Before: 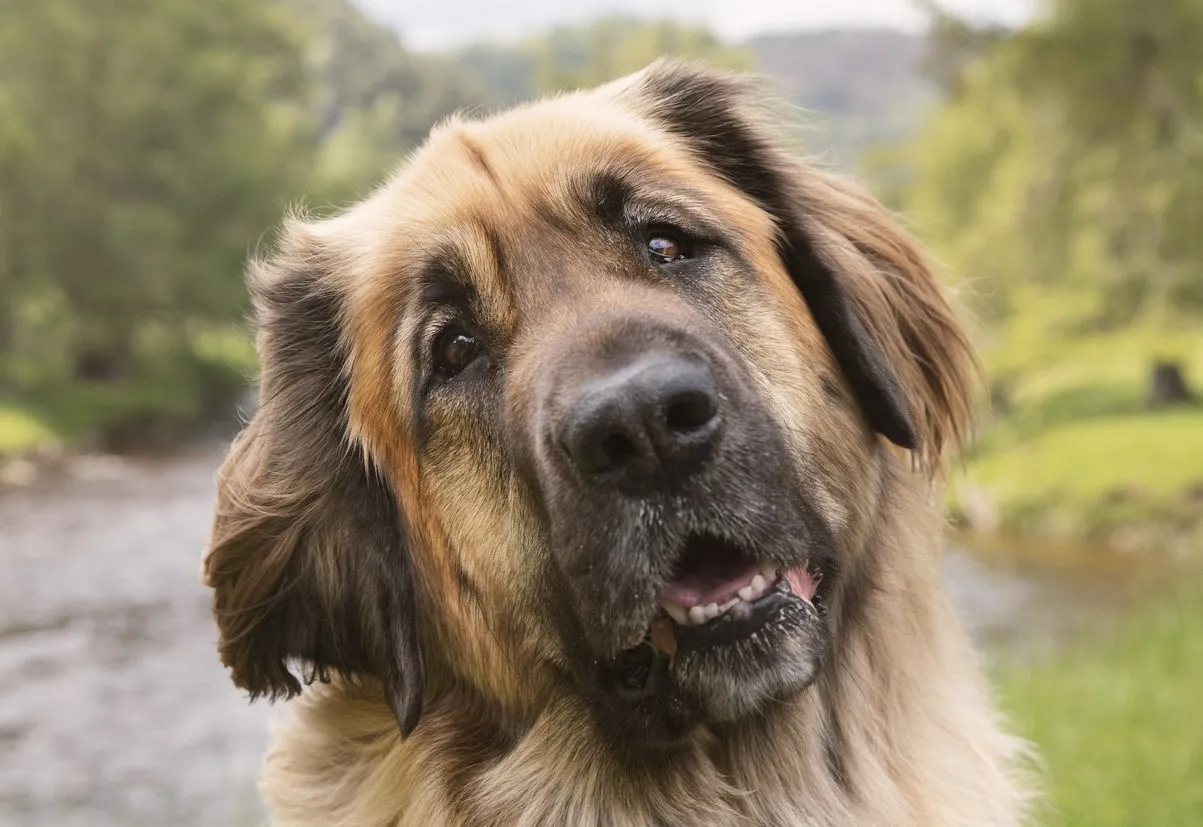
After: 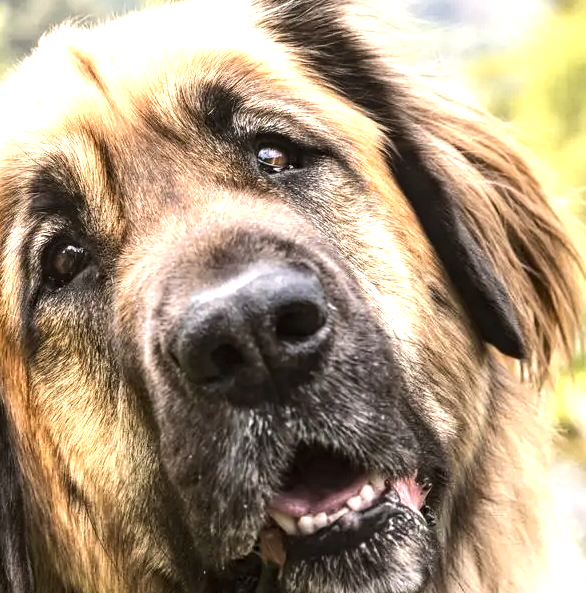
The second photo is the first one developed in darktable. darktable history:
crop: left 32.514%, top 10.921%, right 18.711%, bottom 17.344%
exposure: exposure 0.568 EV, compensate highlight preservation false
tone equalizer: -8 EV -0.738 EV, -7 EV -0.73 EV, -6 EV -0.639 EV, -5 EV -0.388 EV, -3 EV 0.392 EV, -2 EV 0.6 EV, -1 EV 0.694 EV, +0 EV 0.776 EV, edges refinement/feathering 500, mask exposure compensation -1.57 EV, preserve details no
haze removal: compatibility mode true, adaptive false
local contrast: detail 130%
